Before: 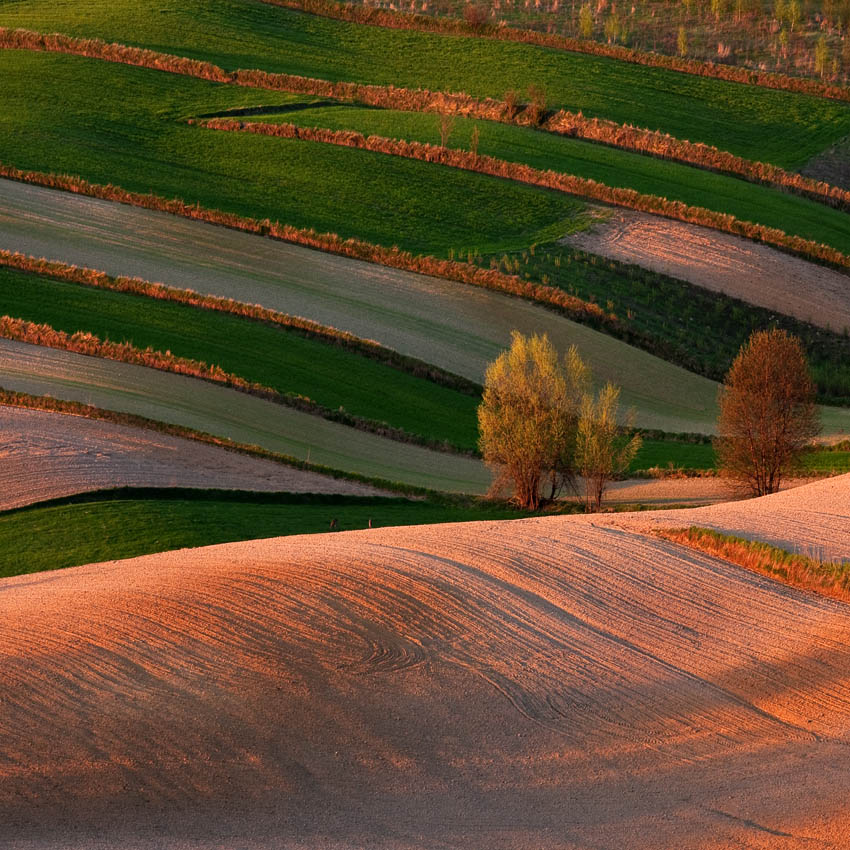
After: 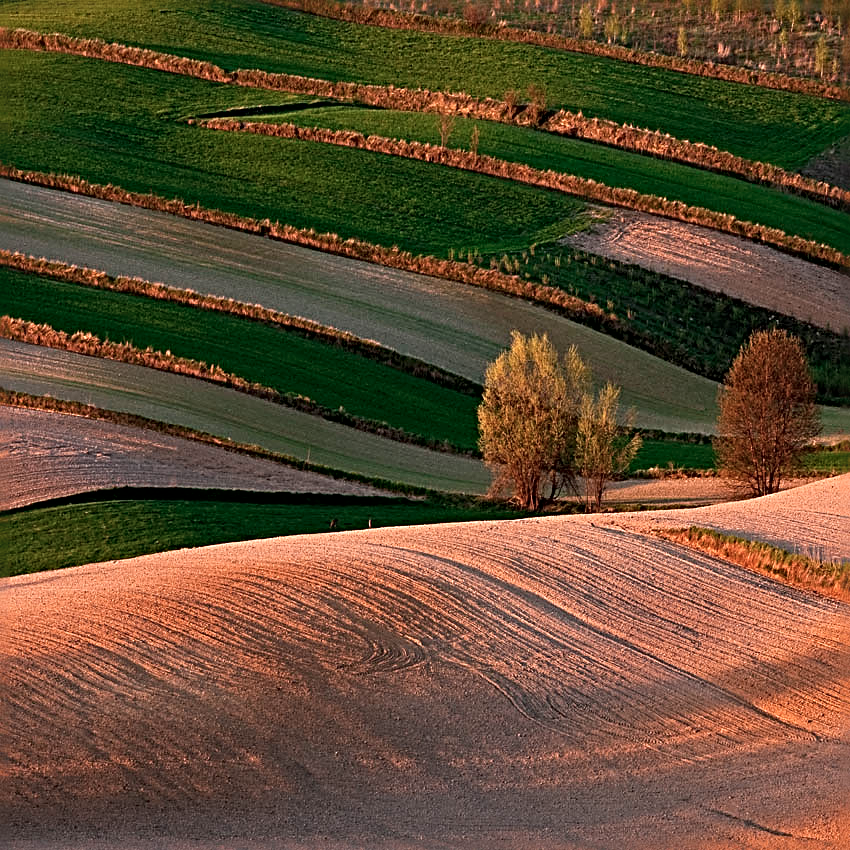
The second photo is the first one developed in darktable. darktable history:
color correction: highlights b* -0.006, saturation 0.819
sharpen: radius 3.651, amount 0.943
contrast brightness saturation: saturation -0.052
